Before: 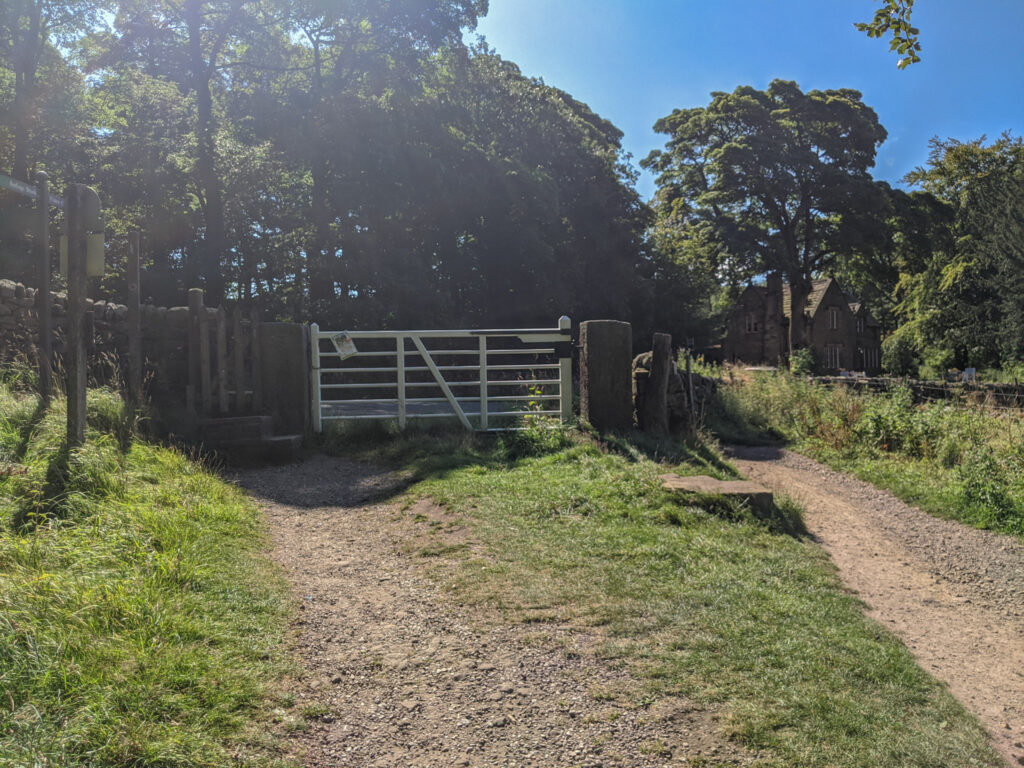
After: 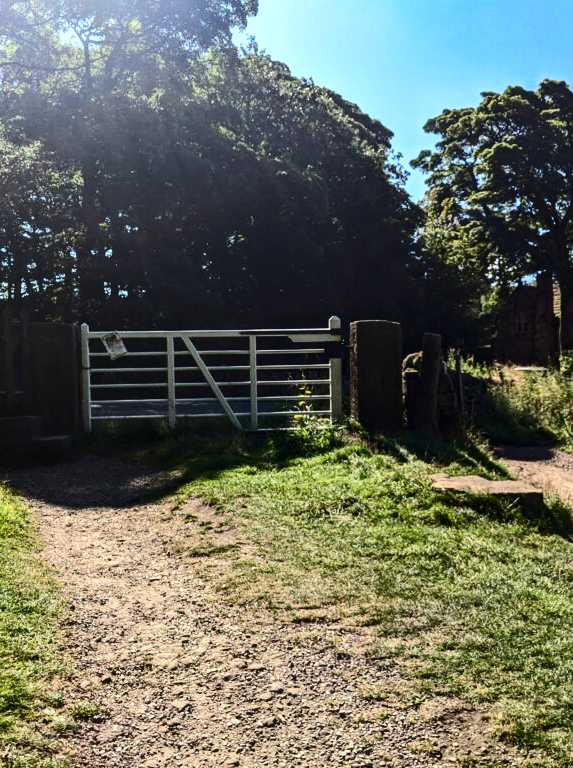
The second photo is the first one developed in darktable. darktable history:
color balance rgb: linear chroma grading › global chroma -0.667%, perceptual saturation grading › global saturation -2.057%, perceptual saturation grading › highlights -7.078%, perceptual saturation grading › mid-tones 7.871%, perceptual saturation grading › shadows 4.409%, perceptual brilliance grading › highlights 19.676%, perceptual brilliance grading › mid-tones 21.005%, perceptual brilliance grading › shadows -19.62%, global vibrance 16.815%, saturation formula JzAzBz (2021)
crop and rotate: left 22.463%, right 21.513%
contrast brightness saturation: contrast 0.326, brightness -0.08, saturation 0.175
